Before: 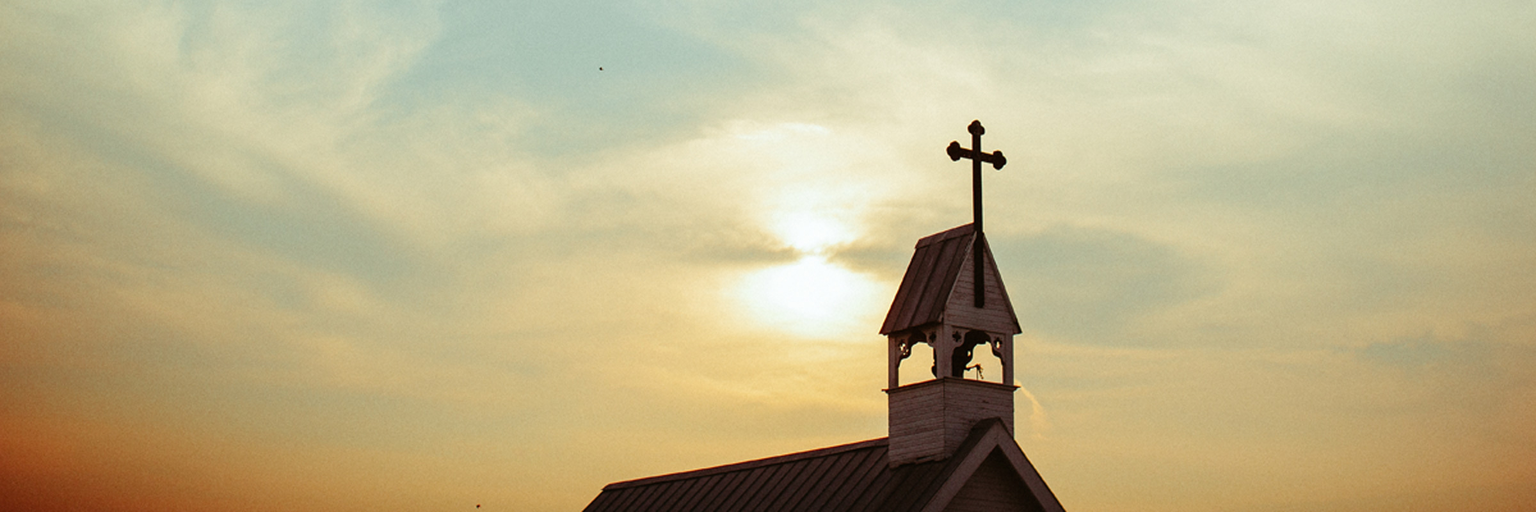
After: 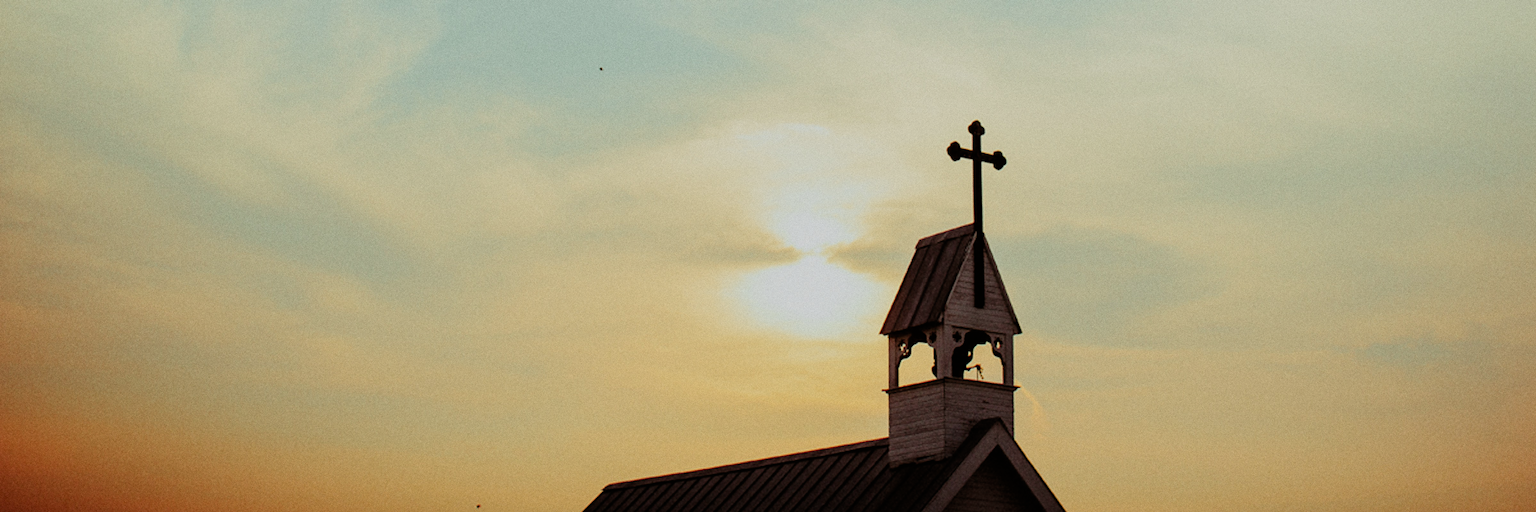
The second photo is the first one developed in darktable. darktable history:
grain: on, module defaults
filmic rgb: black relative exposure -7.15 EV, white relative exposure 5.36 EV, hardness 3.02, color science v6 (2022)
tone equalizer: on, module defaults
